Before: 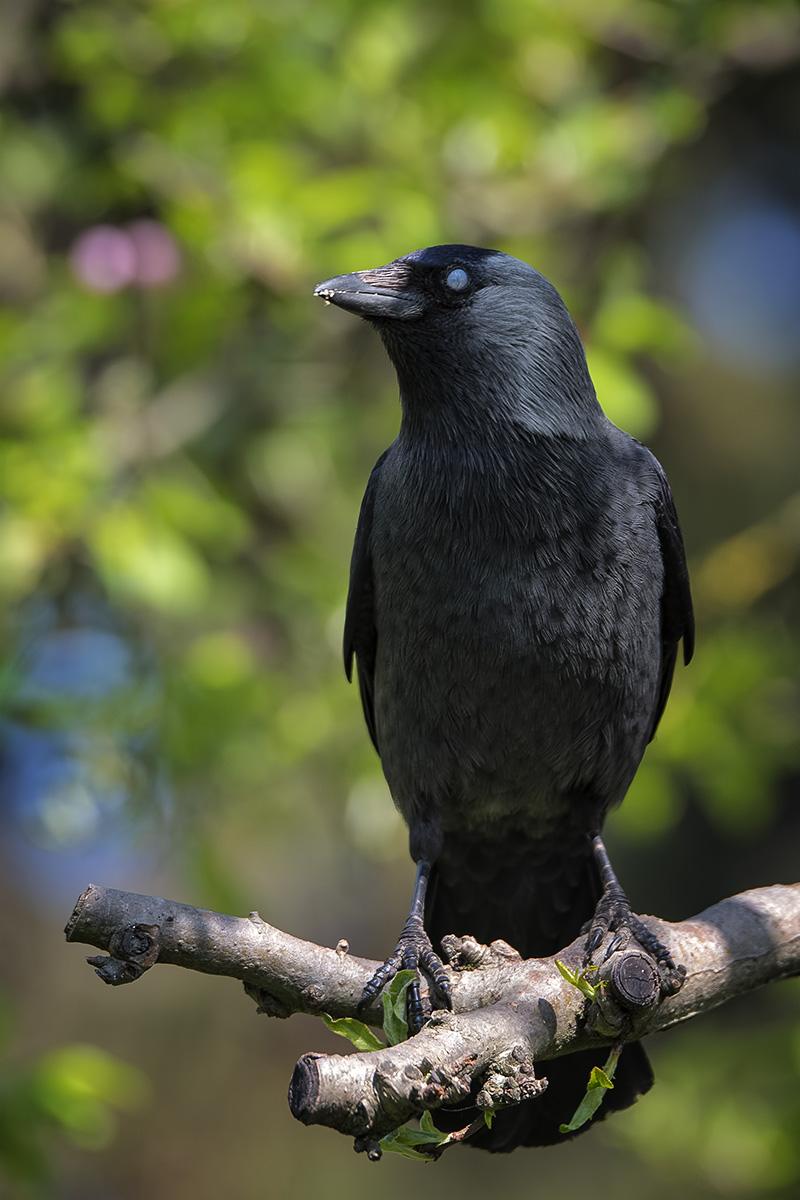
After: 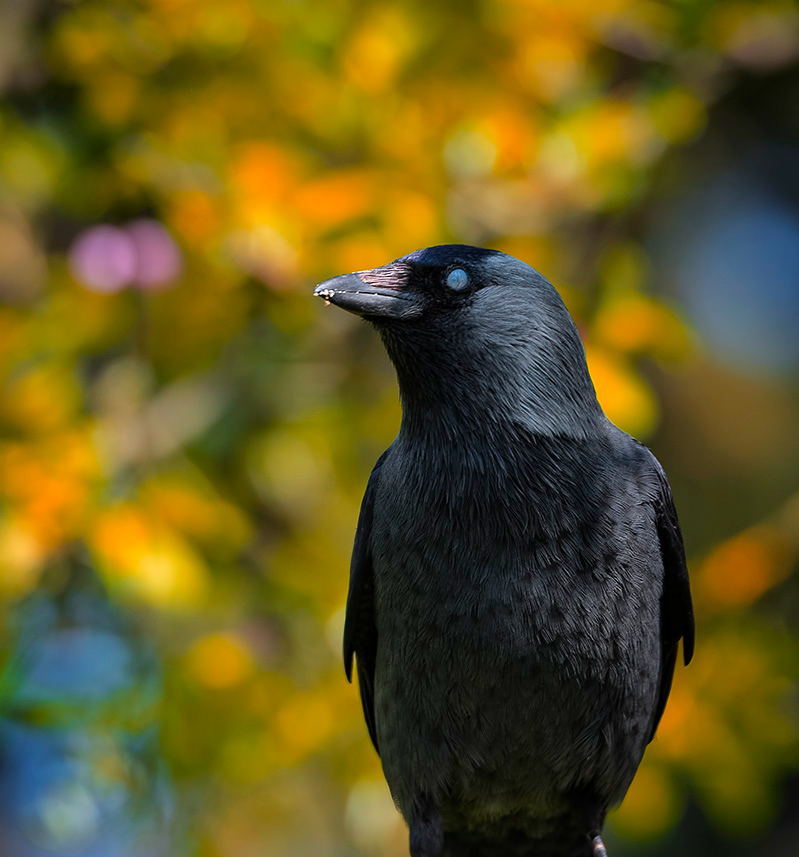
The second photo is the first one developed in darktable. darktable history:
color zones: curves: ch1 [(0.24, 0.634) (0.75, 0.5)]; ch2 [(0.253, 0.437) (0.745, 0.491)], mix 102.12%
crop: bottom 28.576%
tone equalizer: on, module defaults
